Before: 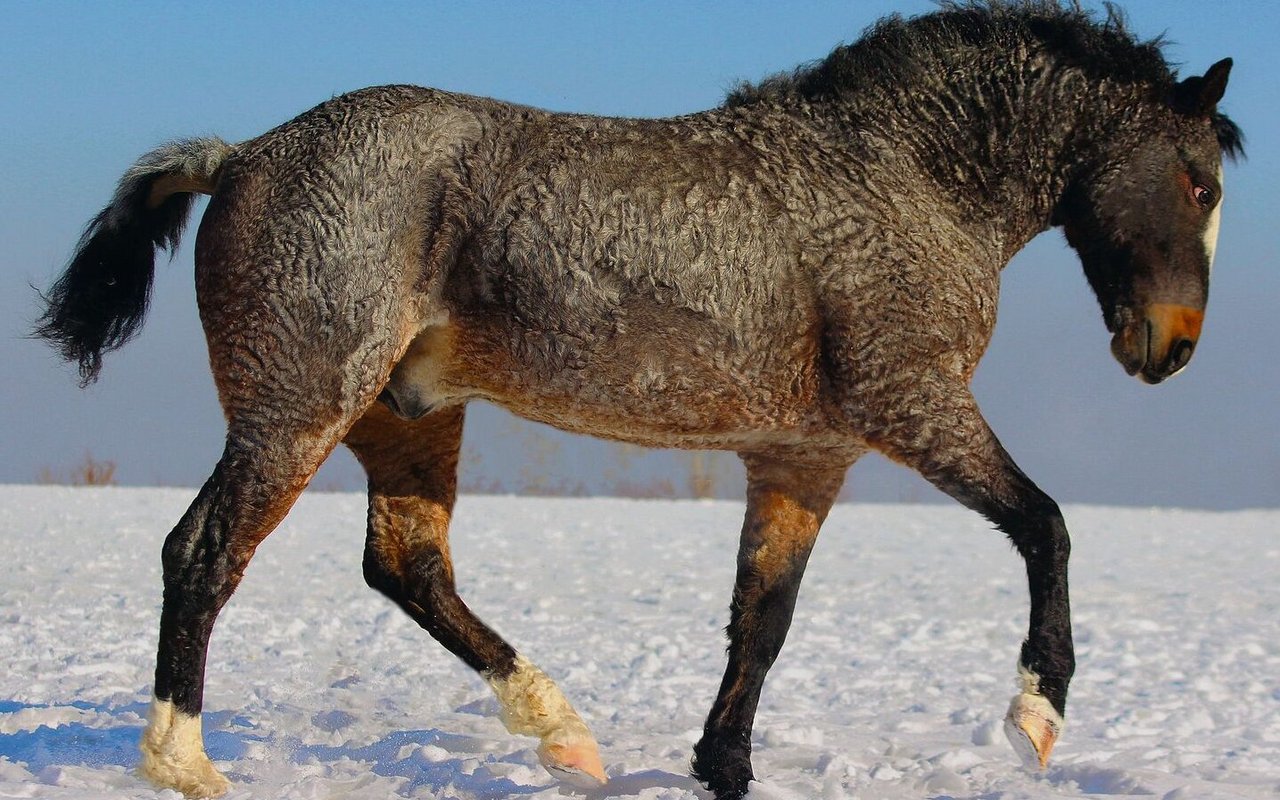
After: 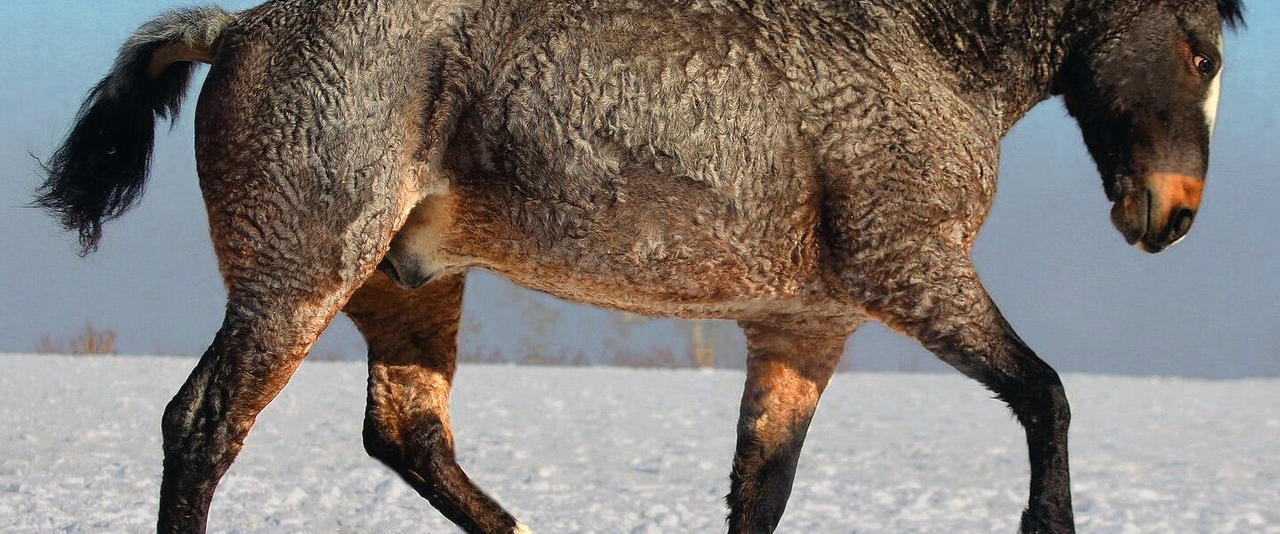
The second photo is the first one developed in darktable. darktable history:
color zones: curves: ch0 [(0.018, 0.548) (0.197, 0.654) (0.425, 0.447) (0.605, 0.658) (0.732, 0.579)]; ch1 [(0.105, 0.531) (0.224, 0.531) (0.386, 0.39) (0.618, 0.456) (0.732, 0.456) (0.956, 0.421)]; ch2 [(0.039, 0.583) (0.215, 0.465) (0.399, 0.544) (0.465, 0.548) (0.614, 0.447) (0.724, 0.43) (0.882, 0.623) (0.956, 0.632)], mix 42.82%
crop: top 16.457%, bottom 16.74%
